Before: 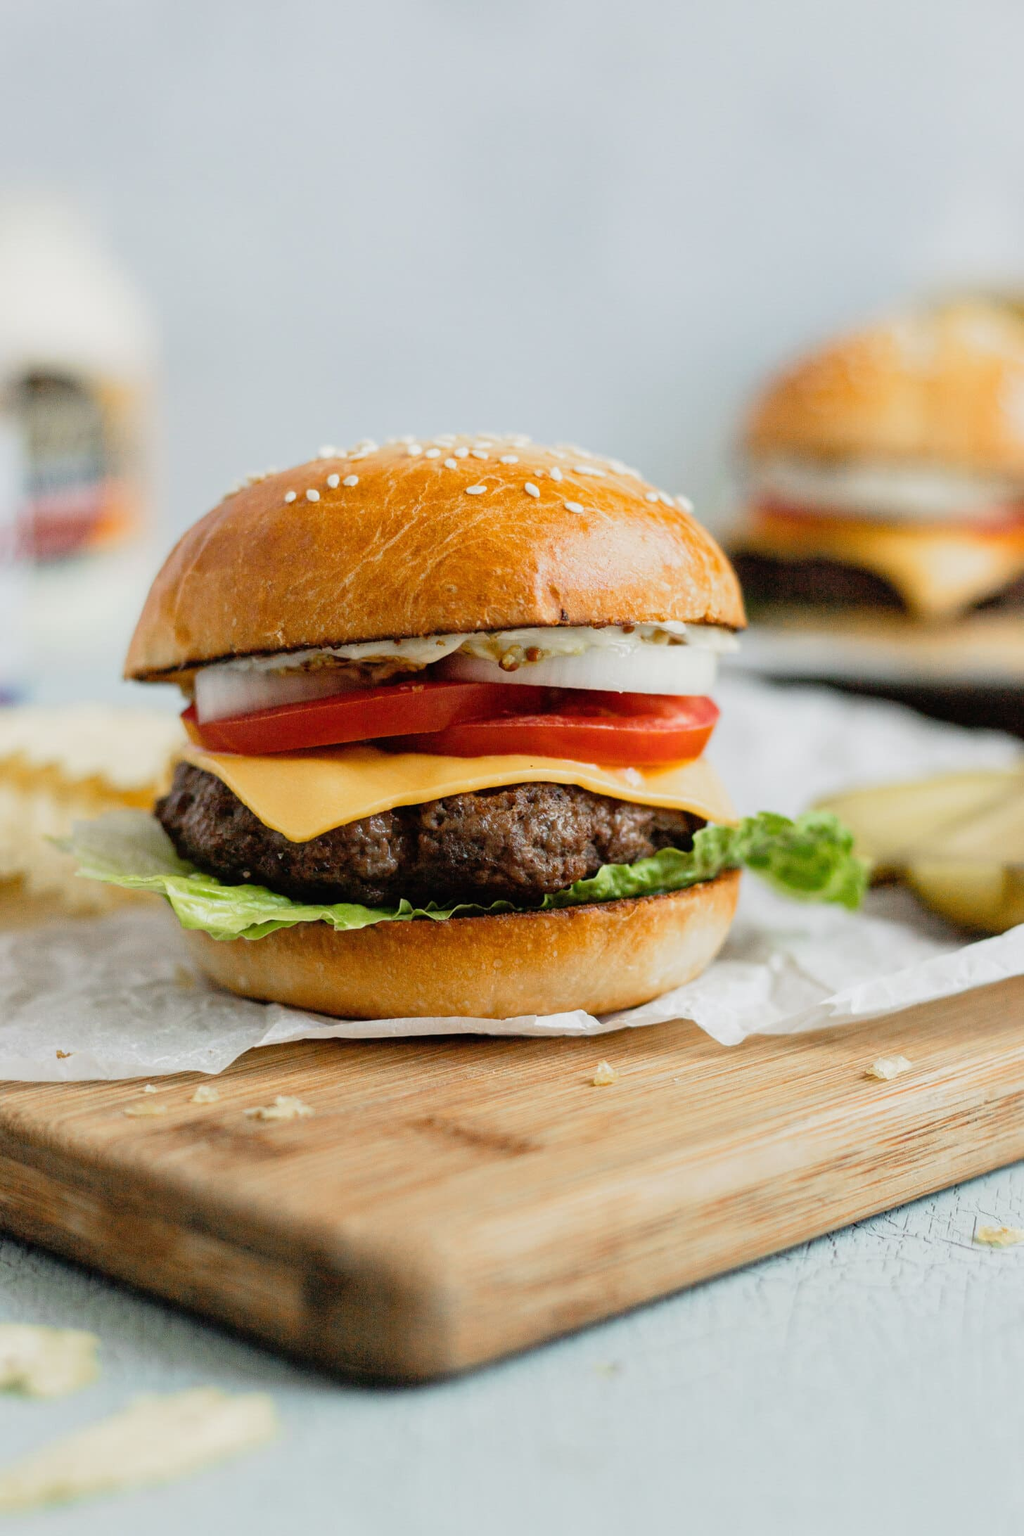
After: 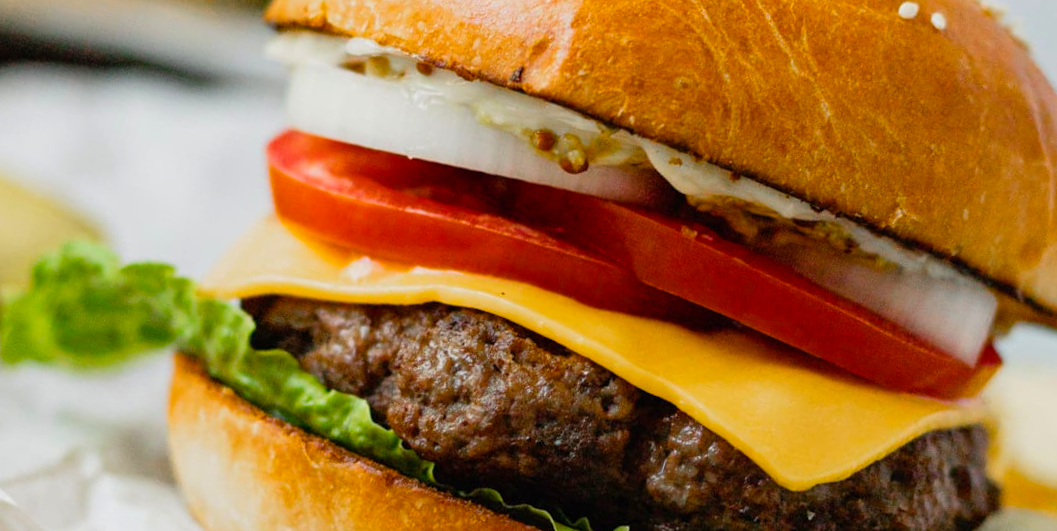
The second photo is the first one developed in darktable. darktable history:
crop and rotate: angle 16.12°, top 30.835%, bottom 35.653%
color balance rgb: perceptual saturation grading › global saturation 30%
